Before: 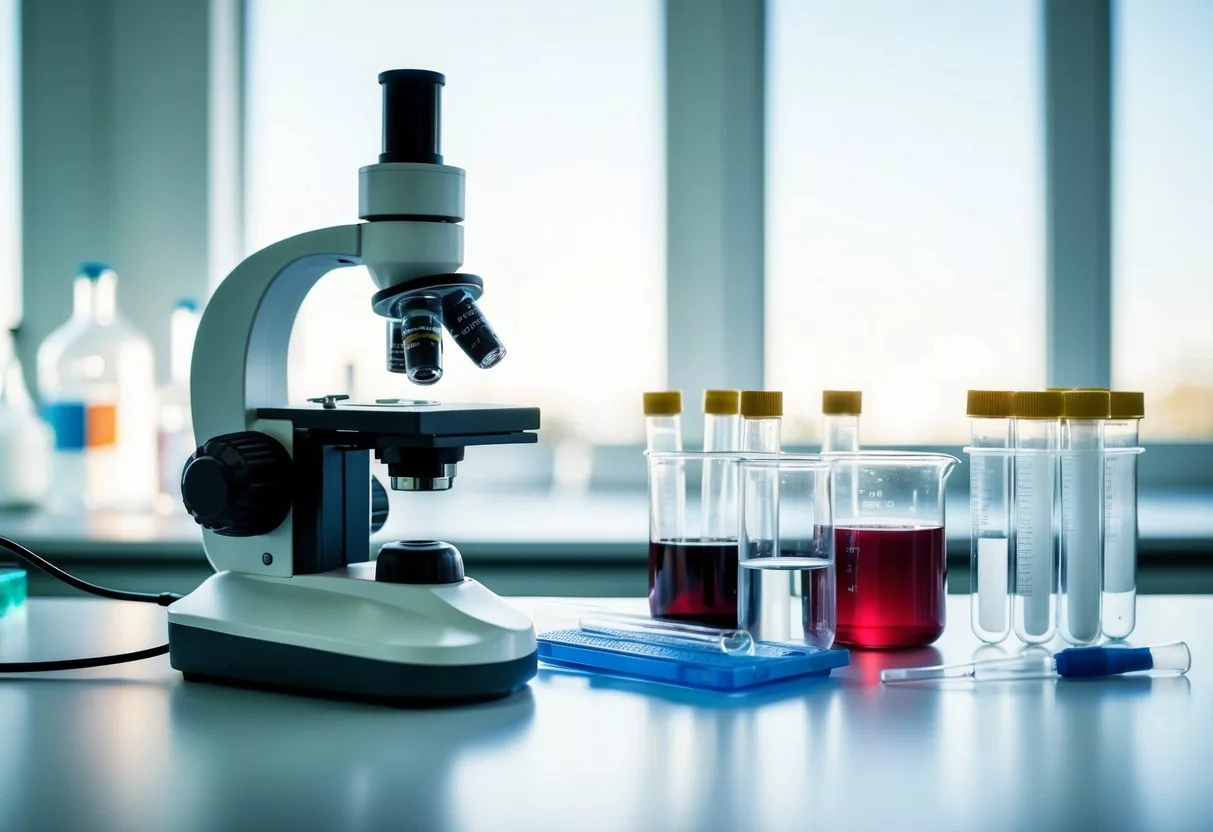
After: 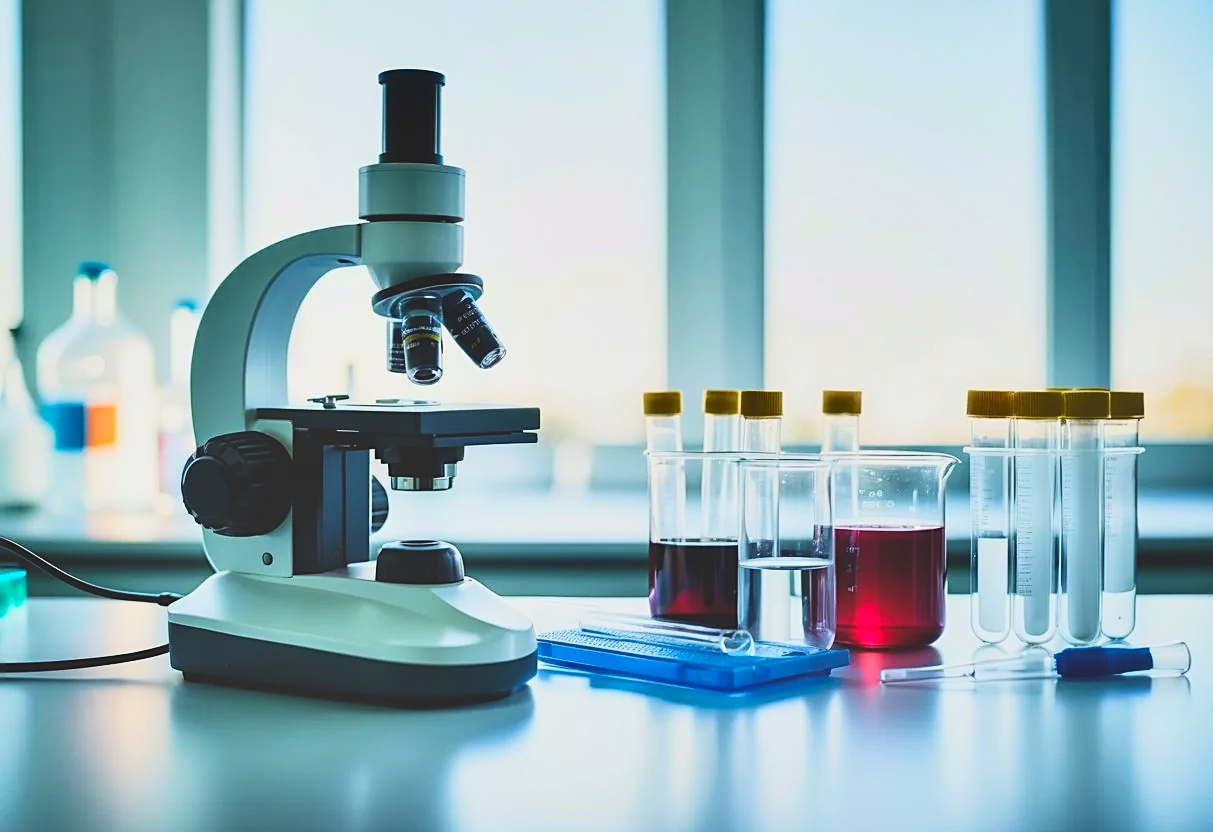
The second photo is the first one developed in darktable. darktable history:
shadows and highlights: soften with gaussian
contrast brightness saturation: contrast -0.194, saturation 0.188
exposure: black level correction -0.015, compensate highlight preservation false
velvia: strength 14.31%
sharpen: on, module defaults
tone curve: curves: ch0 [(0, 0) (0.082, 0.02) (0.129, 0.078) (0.275, 0.301) (0.67, 0.809) (1, 1)], color space Lab, independent channels, preserve colors none
